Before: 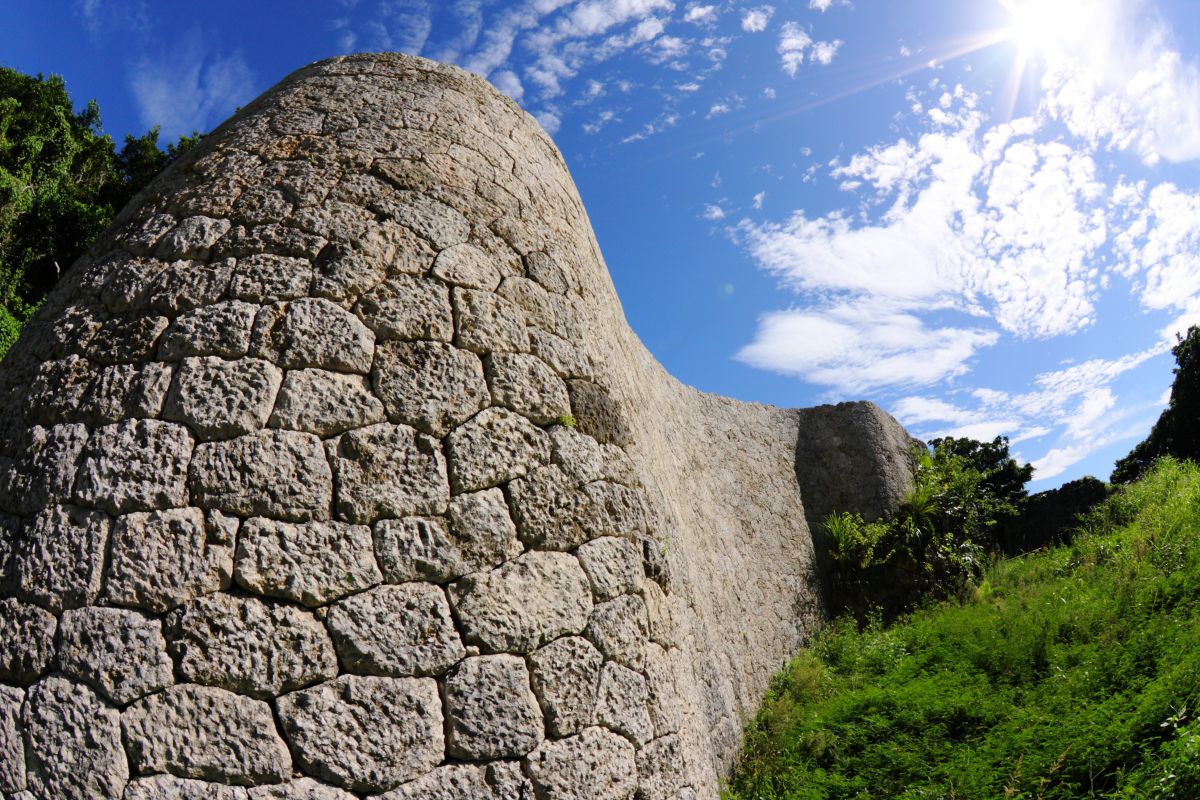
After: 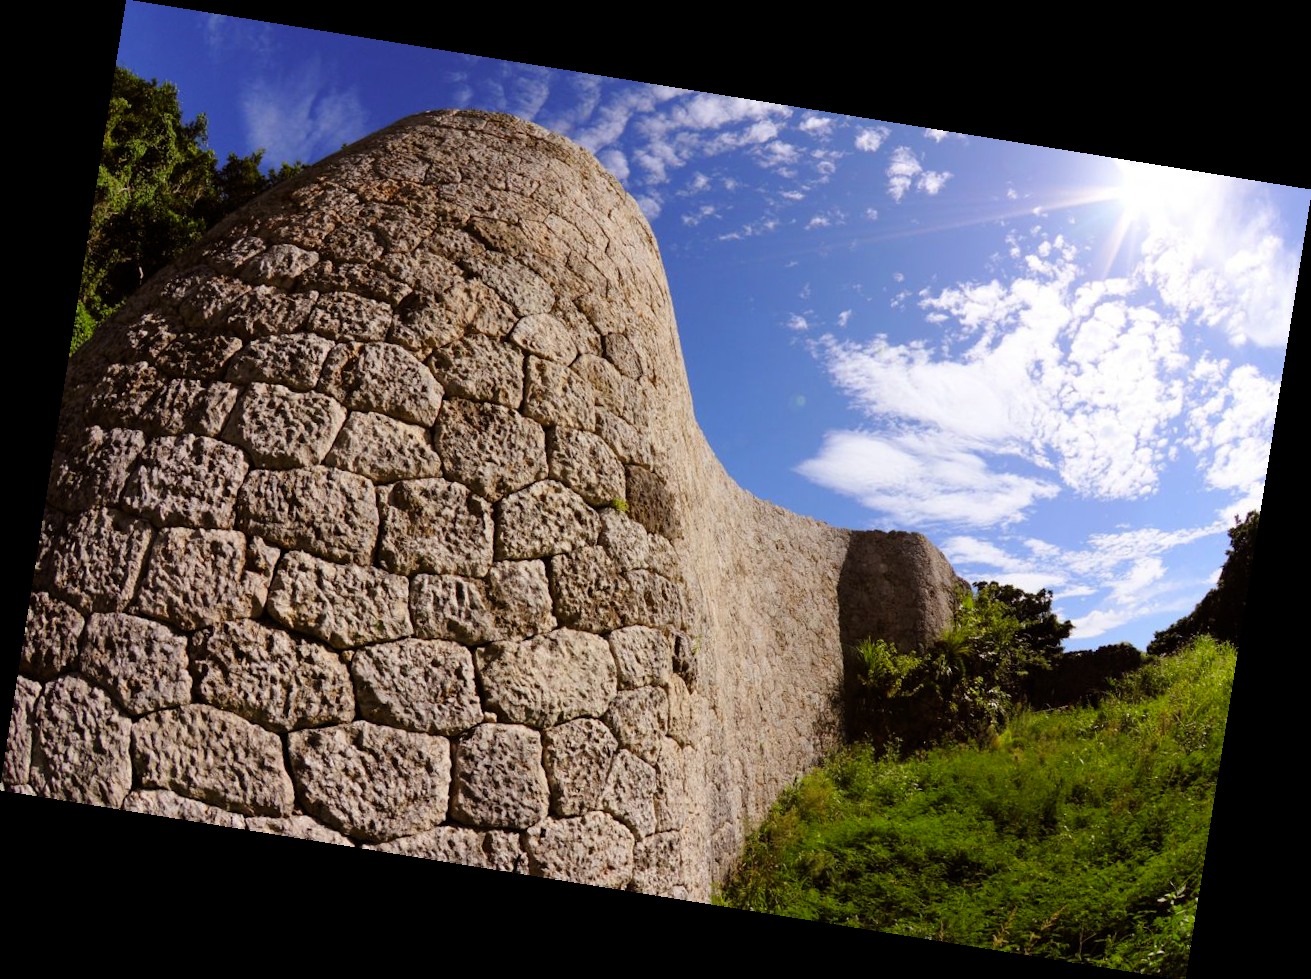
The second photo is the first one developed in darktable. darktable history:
rgb levels: mode RGB, independent channels, levels [[0, 0.5, 1], [0, 0.521, 1], [0, 0.536, 1]]
rotate and perspective: rotation 9.12°, automatic cropping off
